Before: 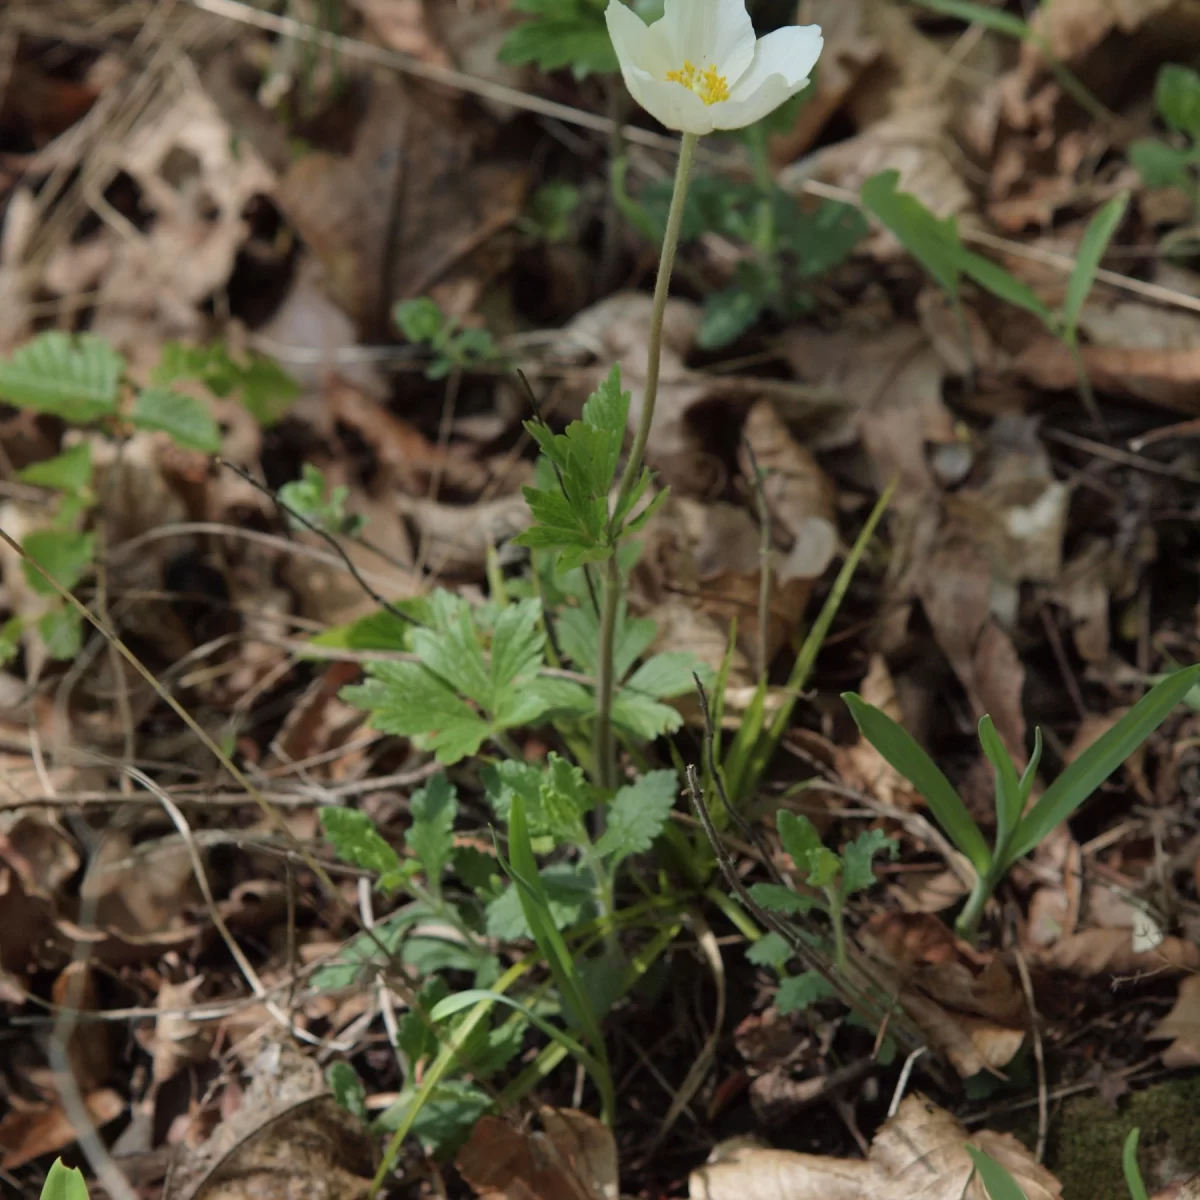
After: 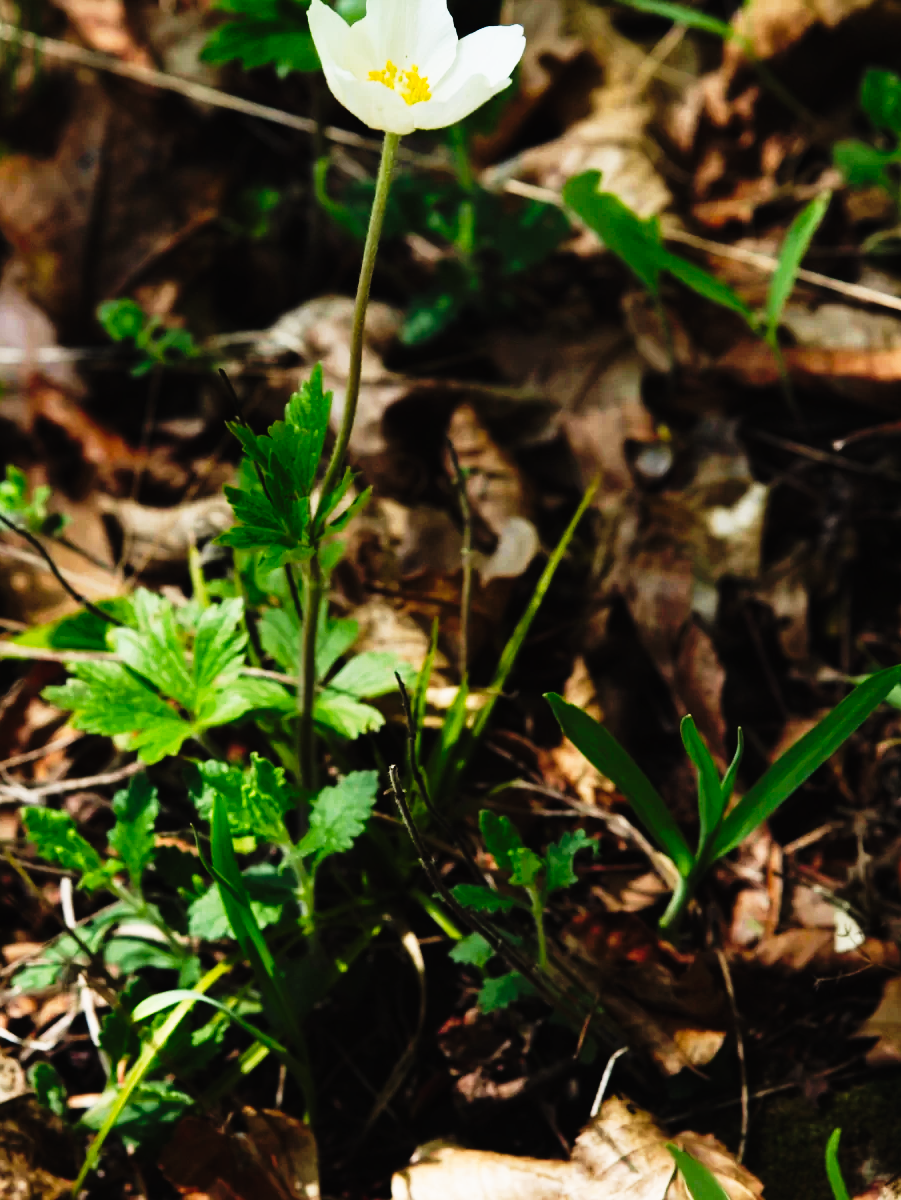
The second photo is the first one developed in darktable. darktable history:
tone curve: curves: ch0 [(0, 0) (0.003, 0.01) (0.011, 0.01) (0.025, 0.011) (0.044, 0.014) (0.069, 0.018) (0.1, 0.022) (0.136, 0.026) (0.177, 0.035) (0.224, 0.051) (0.277, 0.085) (0.335, 0.158) (0.399, 0.299) (0.468, 0.457) (0.543, 0.634) (0.623, 0.801) (0.709, 0.904) (0.801, 0.963) (0.898, 0.986) (1, 1)], preserve colors none
exposure: black level correction -0.002, exposure 0.042 EV, compensate highlight preservation false
crop and rotate: left 24.886%
